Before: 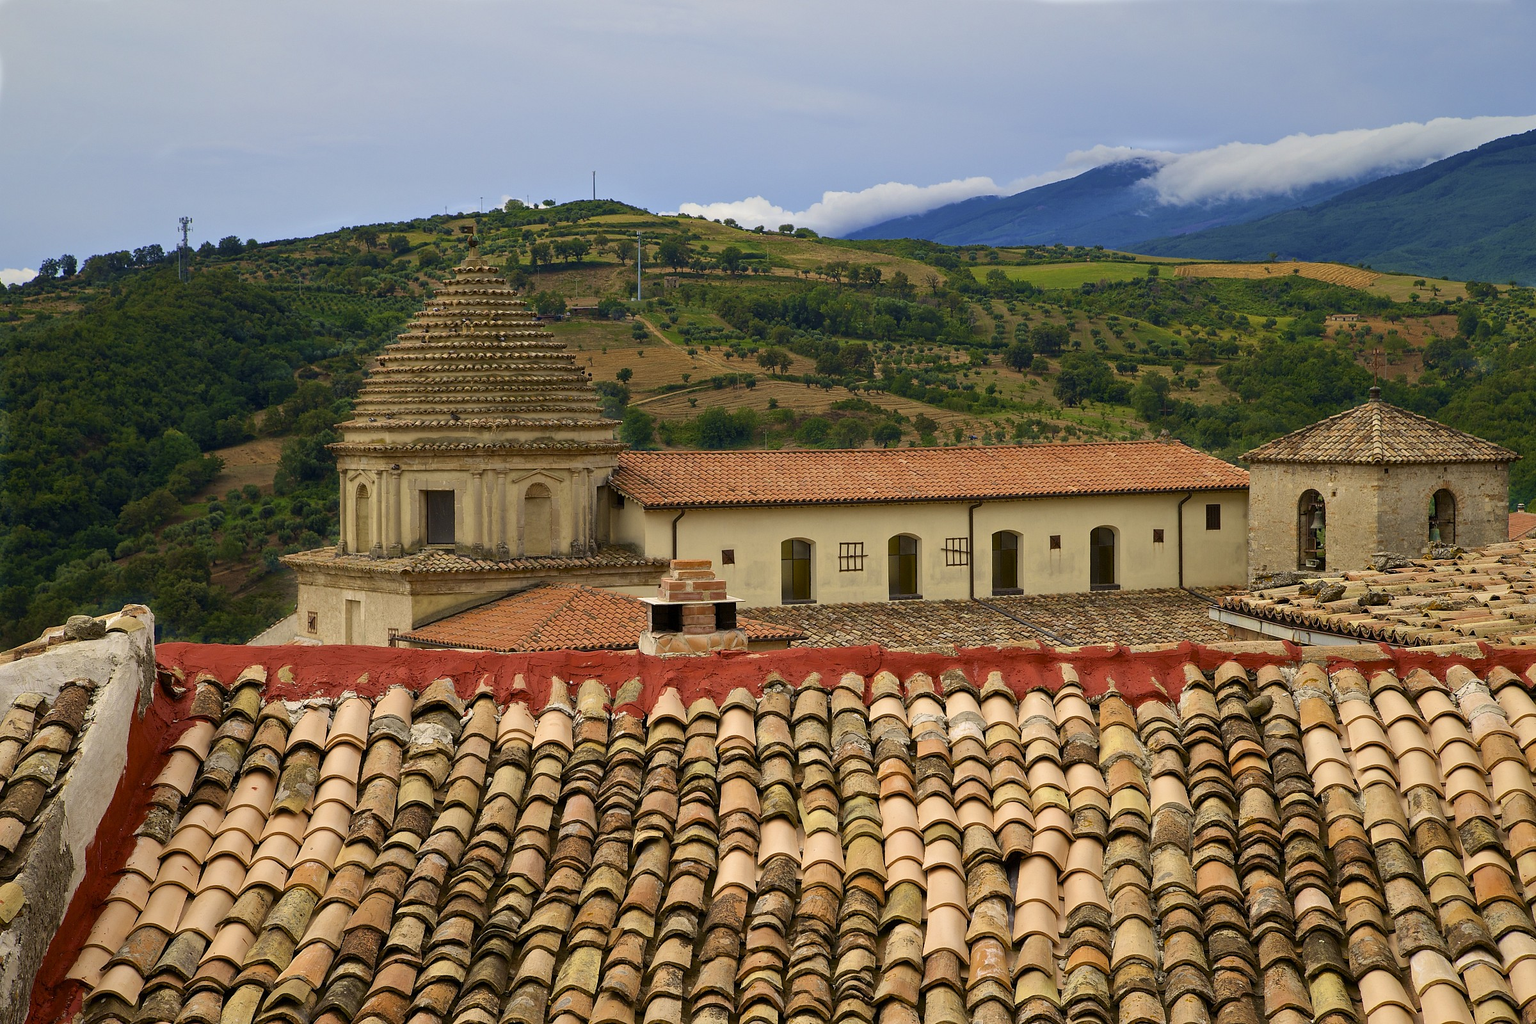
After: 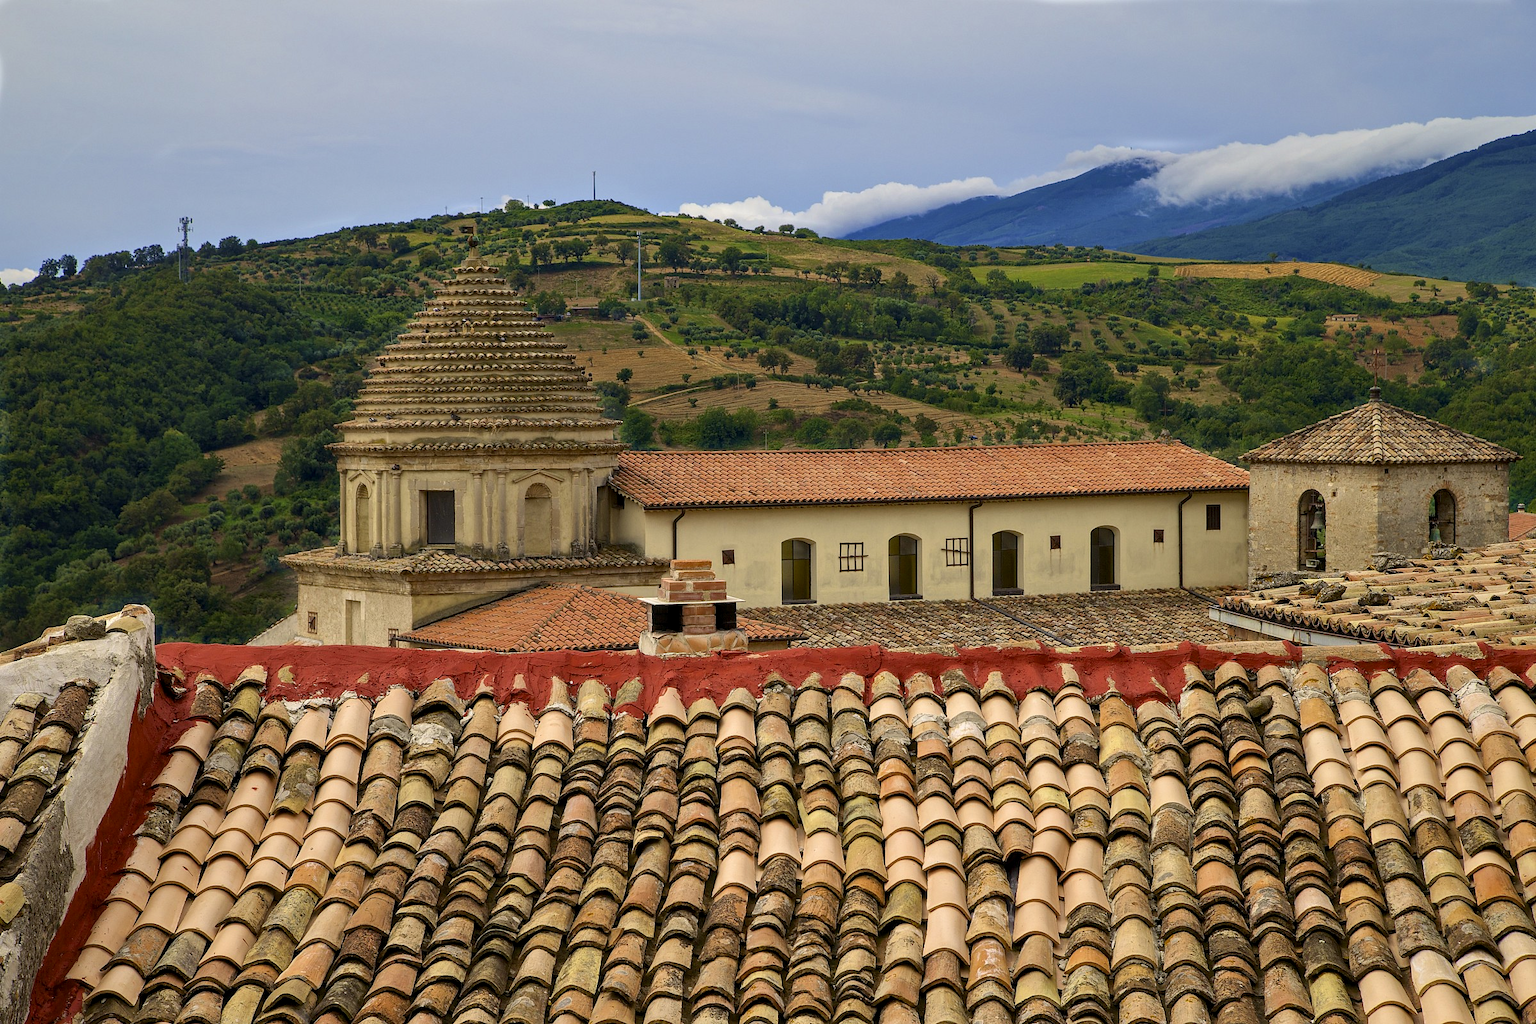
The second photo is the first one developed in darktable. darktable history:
contrast equalizer: octaves 7, y [[0.6 ×6], [0.55 ×6], [0 ×6], [0 ×6], [0 ×6]], mix 0.297
local contrast: detail 109%
